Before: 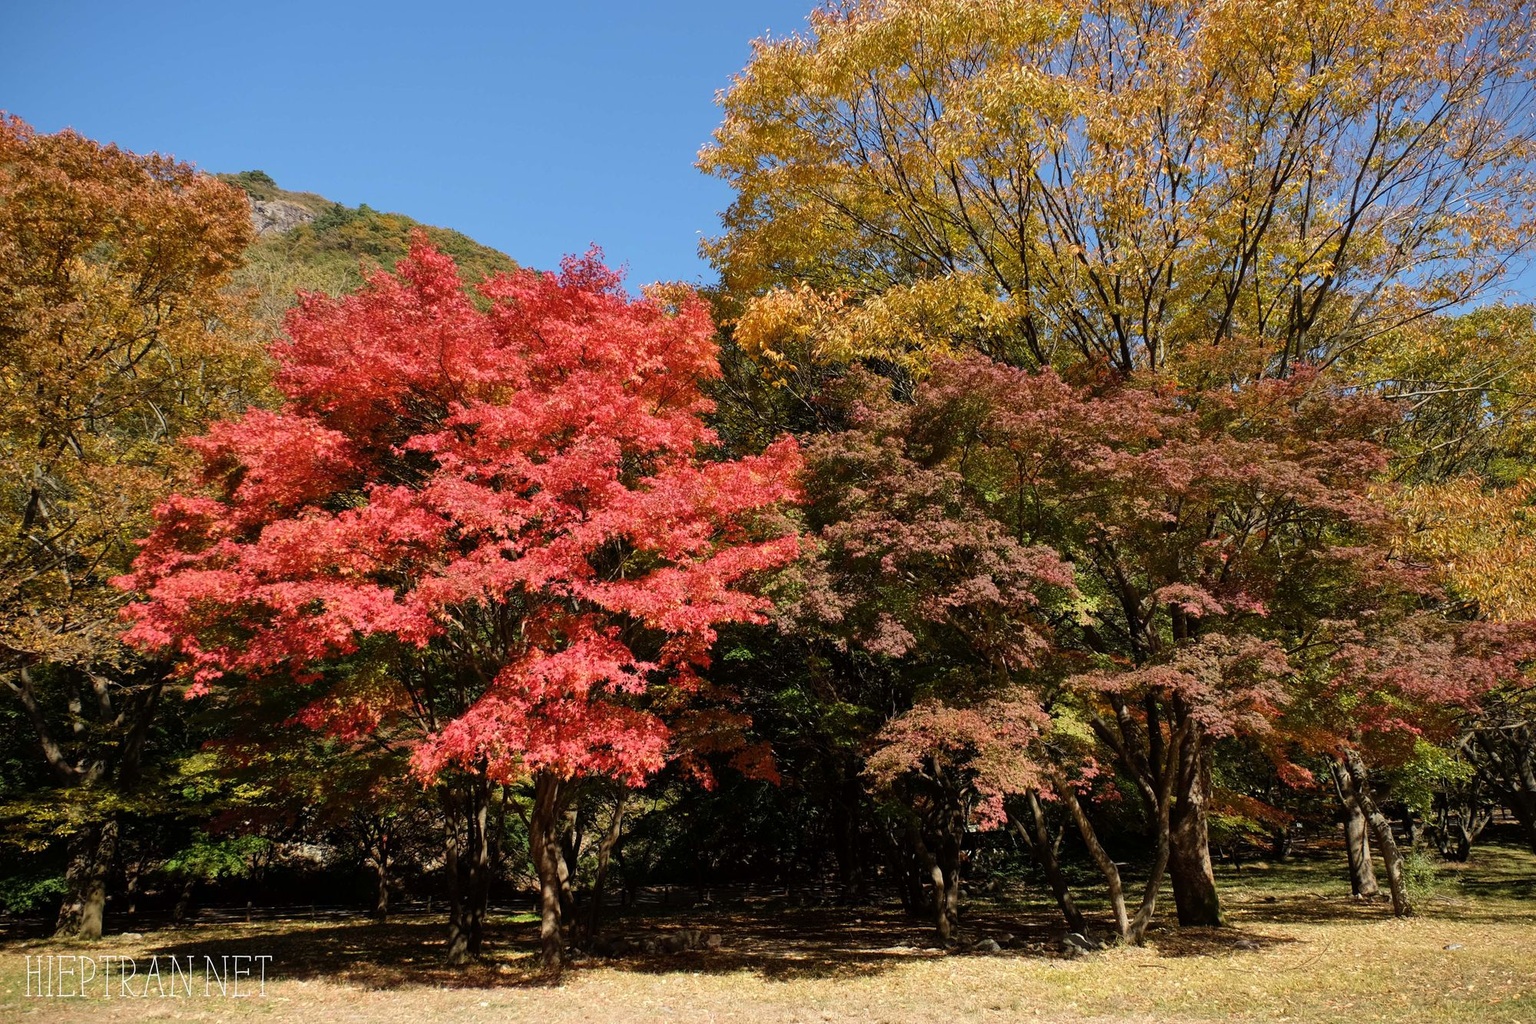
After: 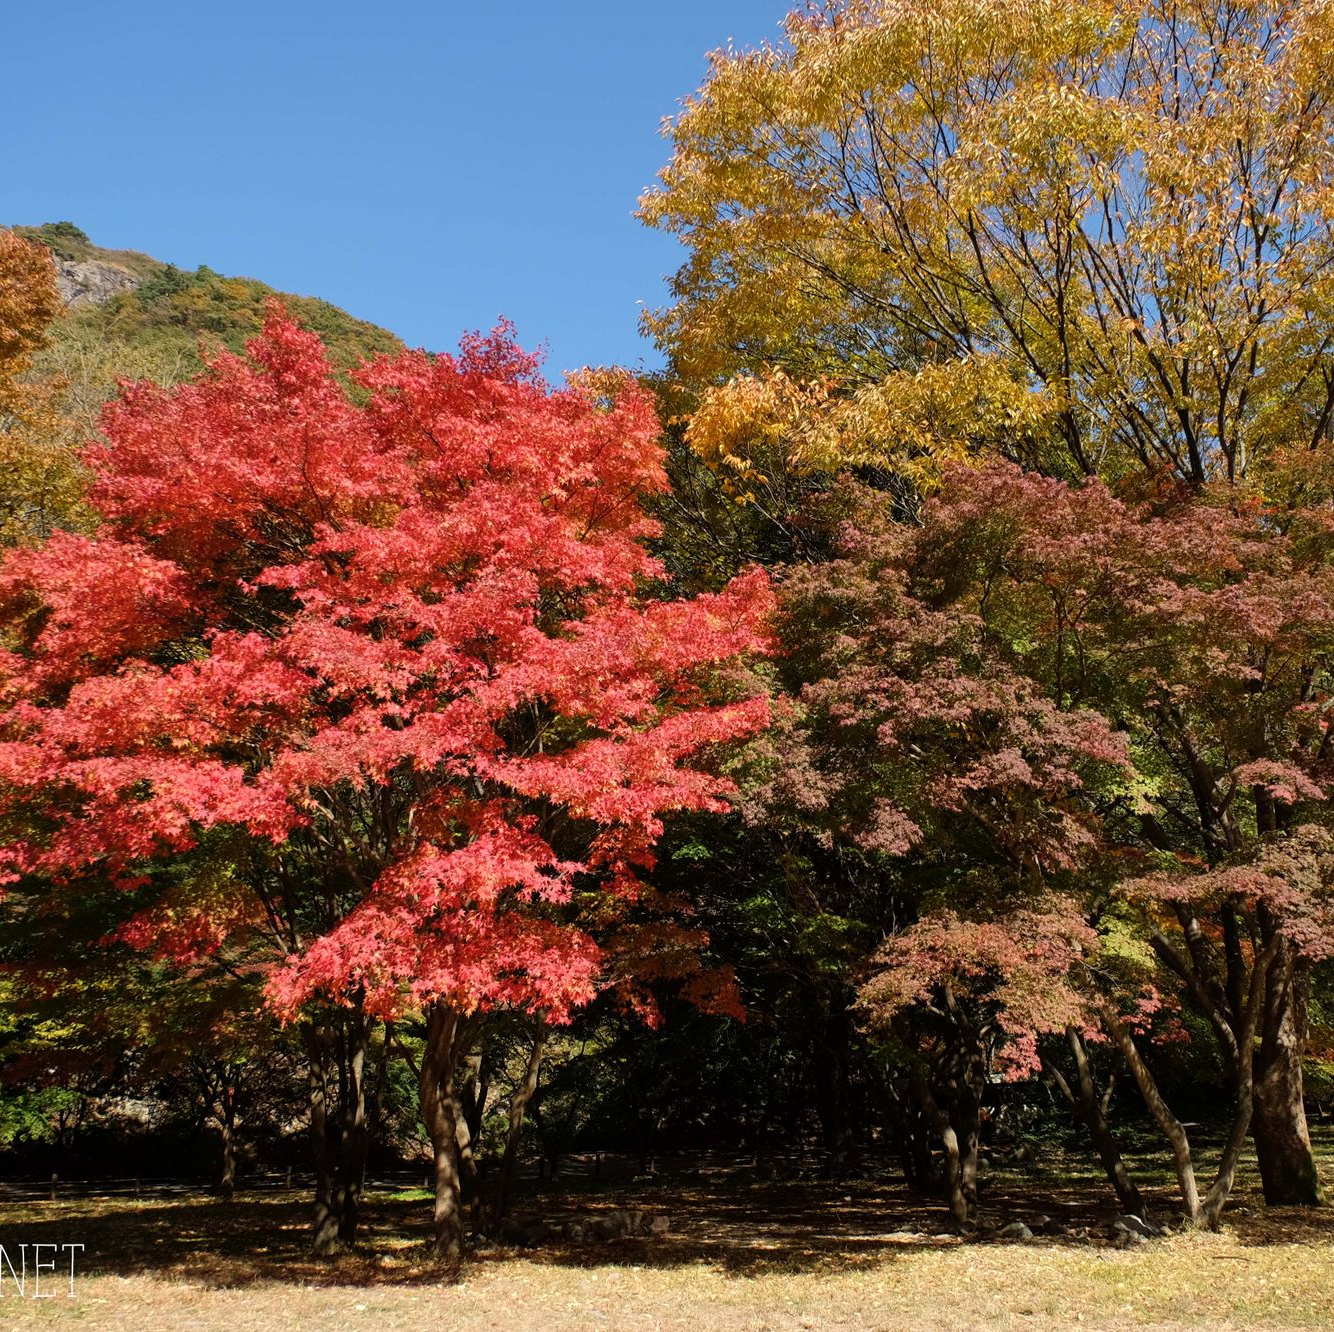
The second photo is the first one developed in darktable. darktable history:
crop and rotate: left 13.539%, right 19.736%
